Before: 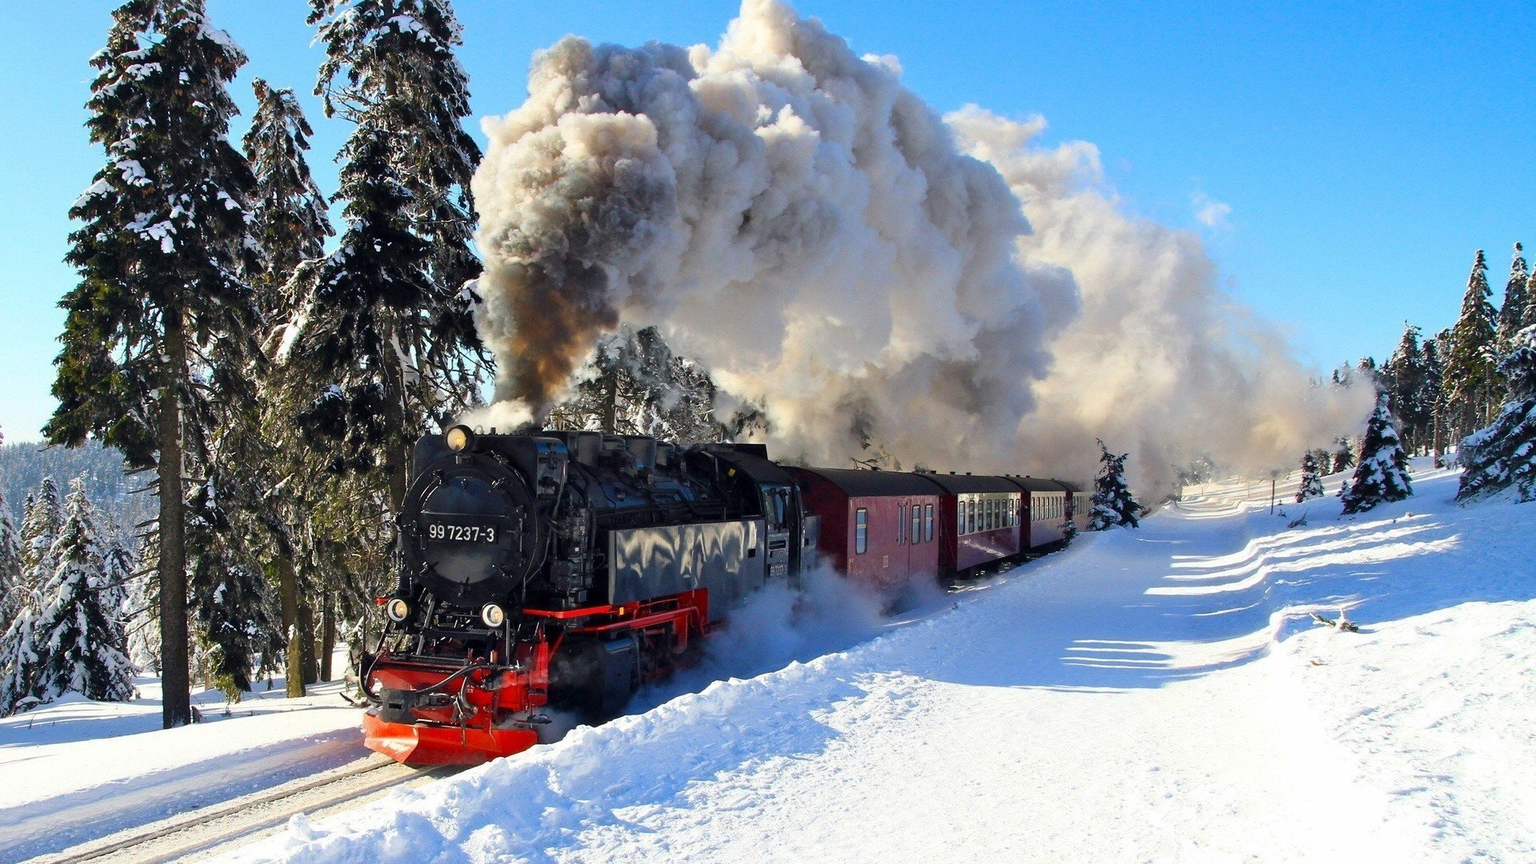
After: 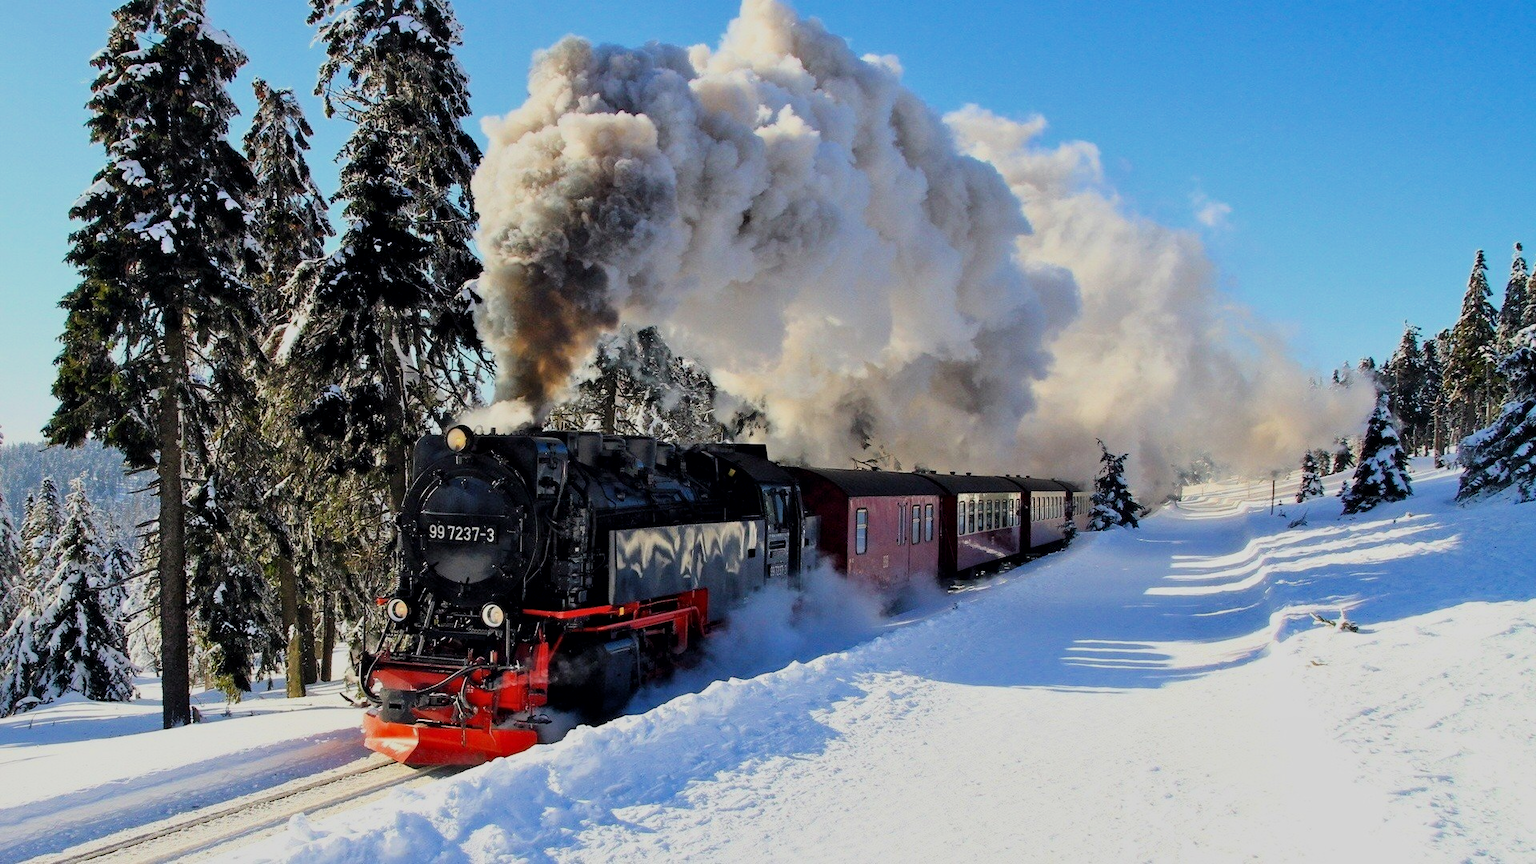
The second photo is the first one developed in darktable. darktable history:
local contrast: mode bilateral grid, contrast 20, coarseness 50, detail 120%, midtone range 0.2
filmic rgb: black relative exposure -7.65 EV, white relative exposure 4.56 EV, hardness 3.61, color science v6 (2022)
